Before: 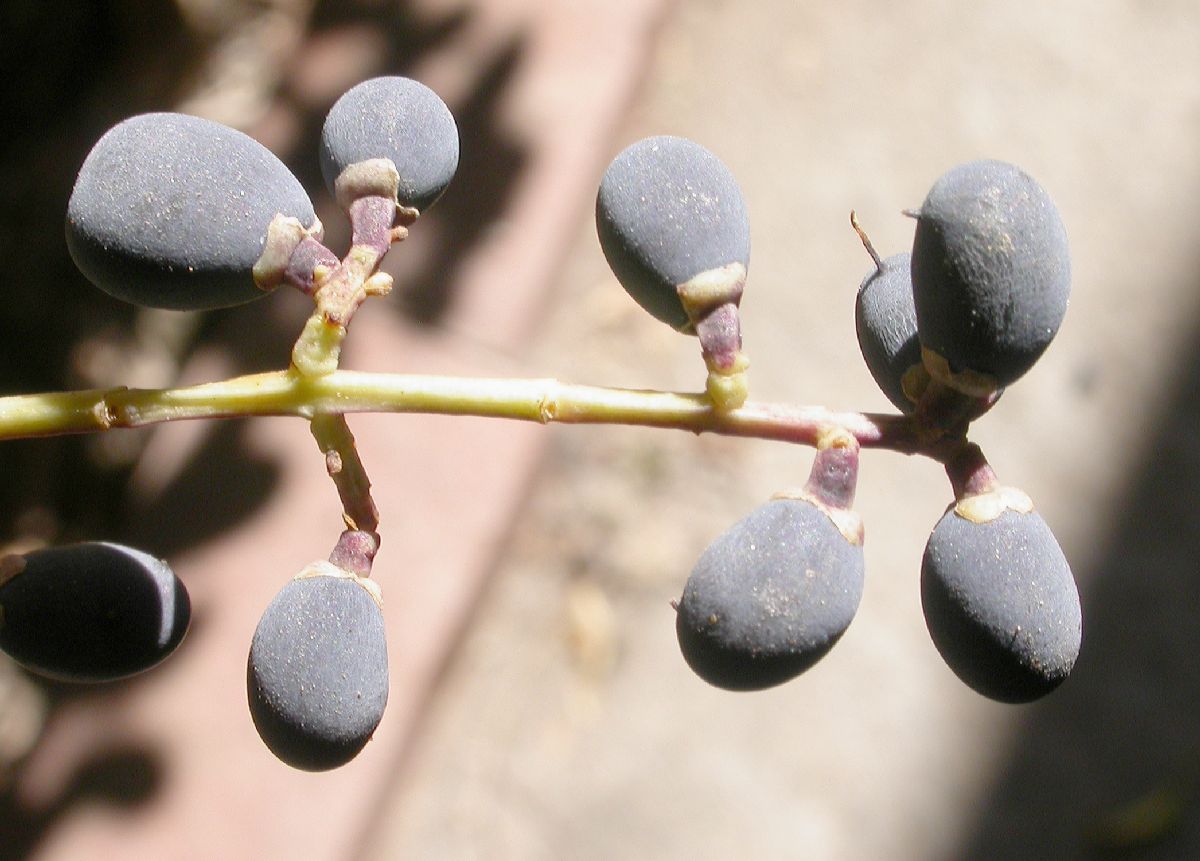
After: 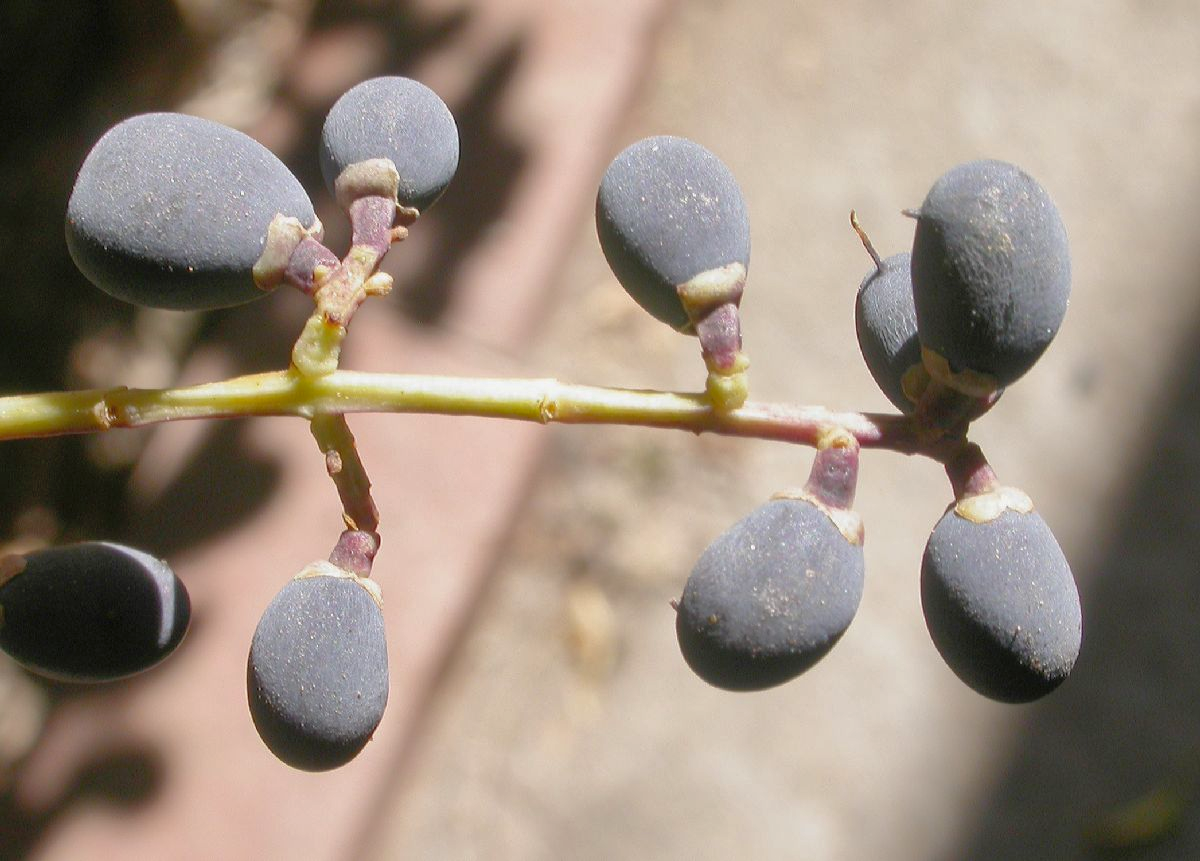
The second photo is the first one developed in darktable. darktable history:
contrast brightness saturation: contrast -0.023, brightness -0.01, saturation 0.025
shadows and highlights: on, module defaults
